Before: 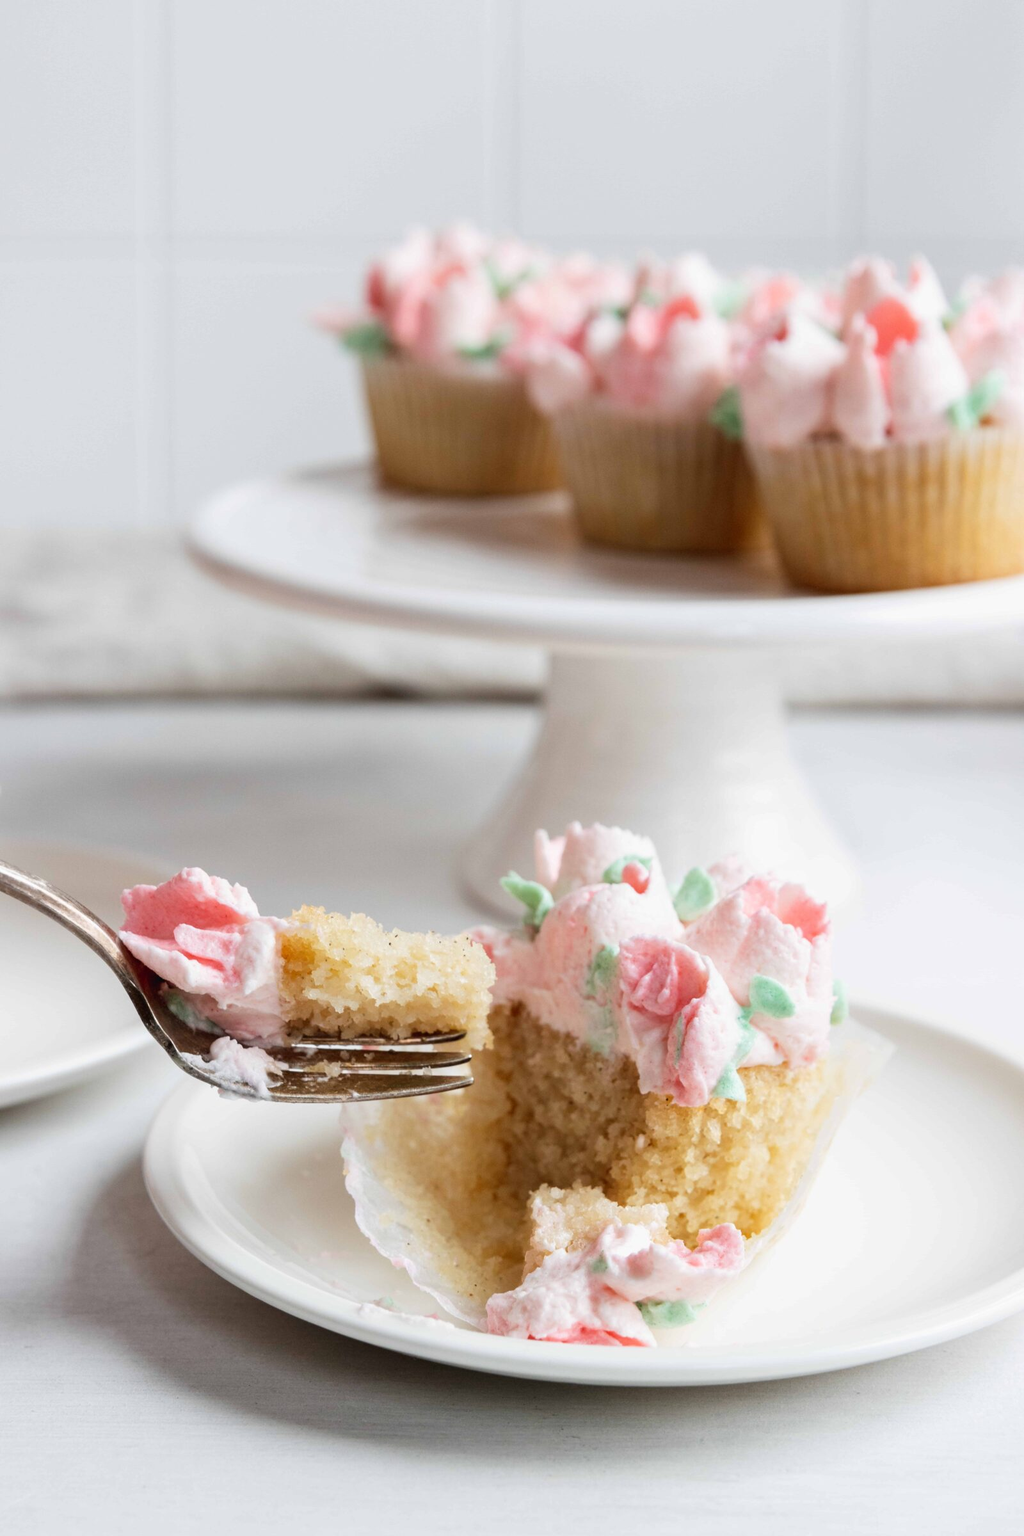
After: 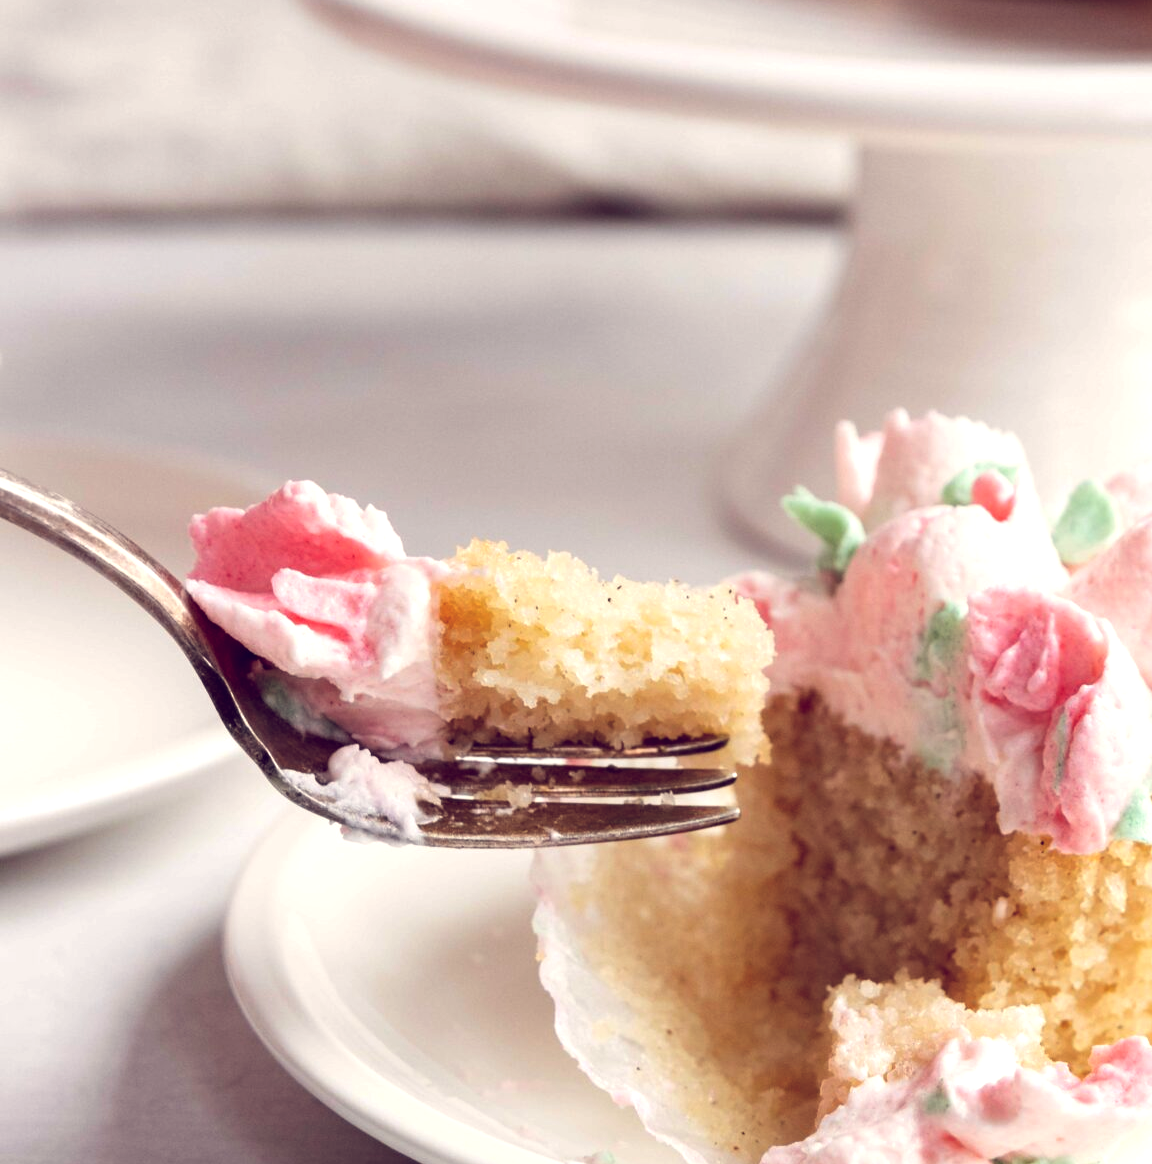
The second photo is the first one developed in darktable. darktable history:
crop: top 36.498%, right 27.964%, bottom 14.995%
color balance: lift [1.001, 0.997, 0.99, 1.01], gamma [1.007, 1, 0.975, 1.025], gain [1, 1.065, 1.052, 0.935], contrast 13.25%
